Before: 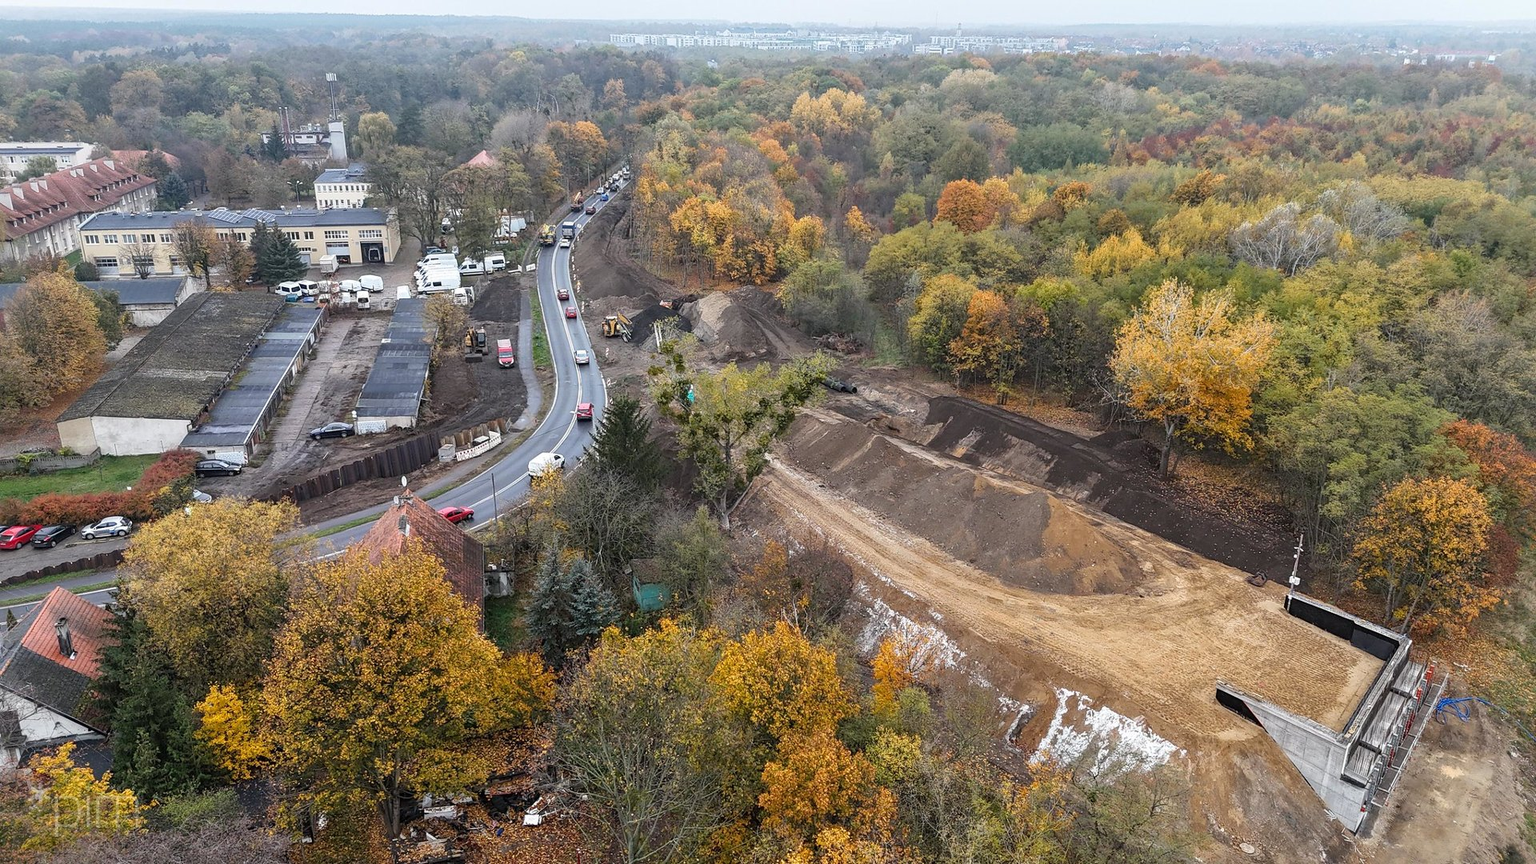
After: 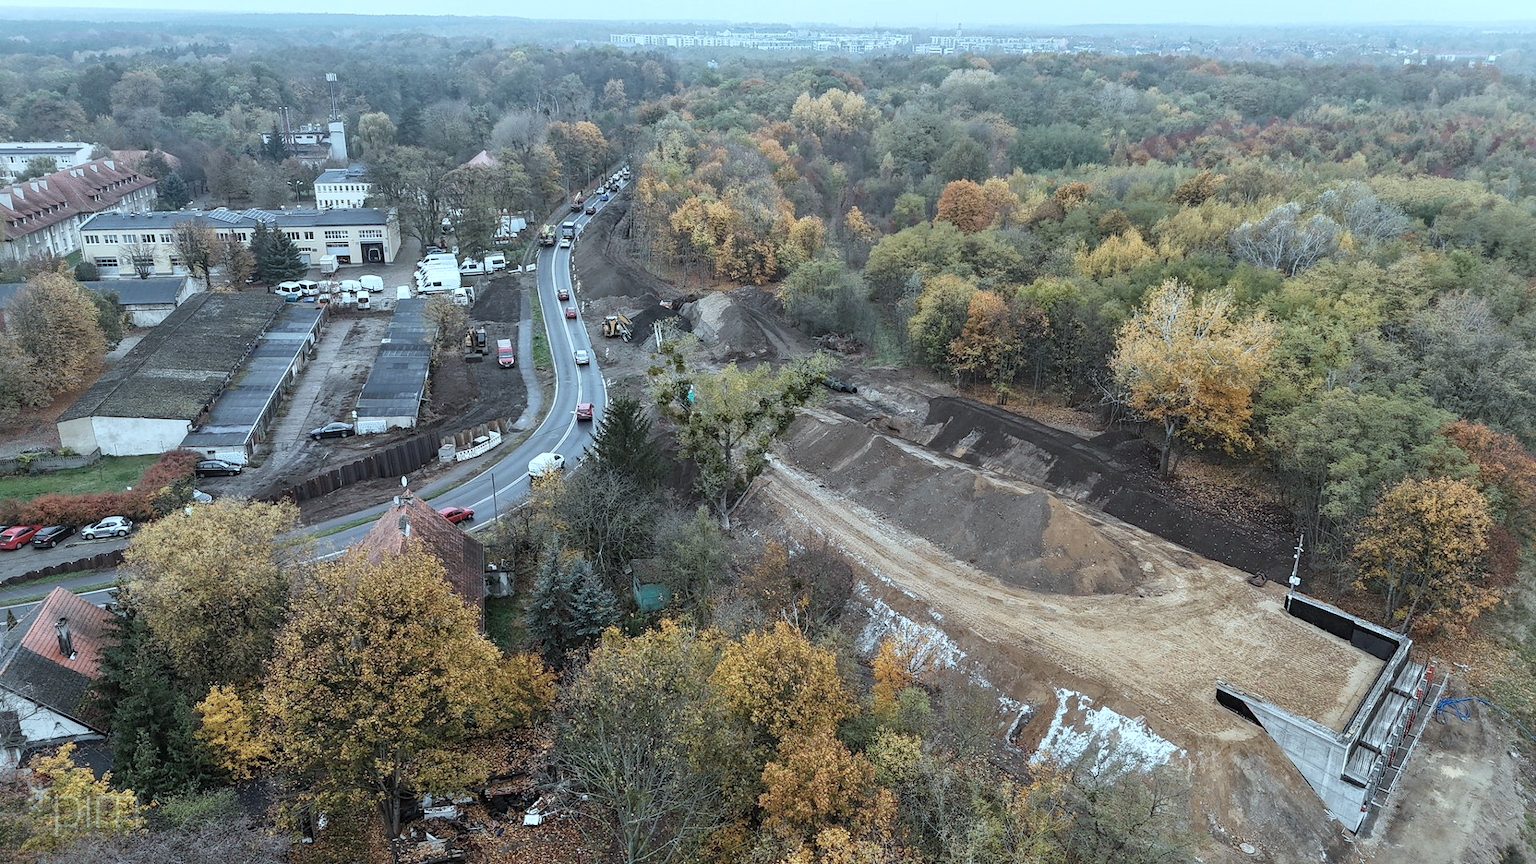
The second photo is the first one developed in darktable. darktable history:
color correction: highlights a* -13.26, highlights b* -17.89, saturation 0.709
